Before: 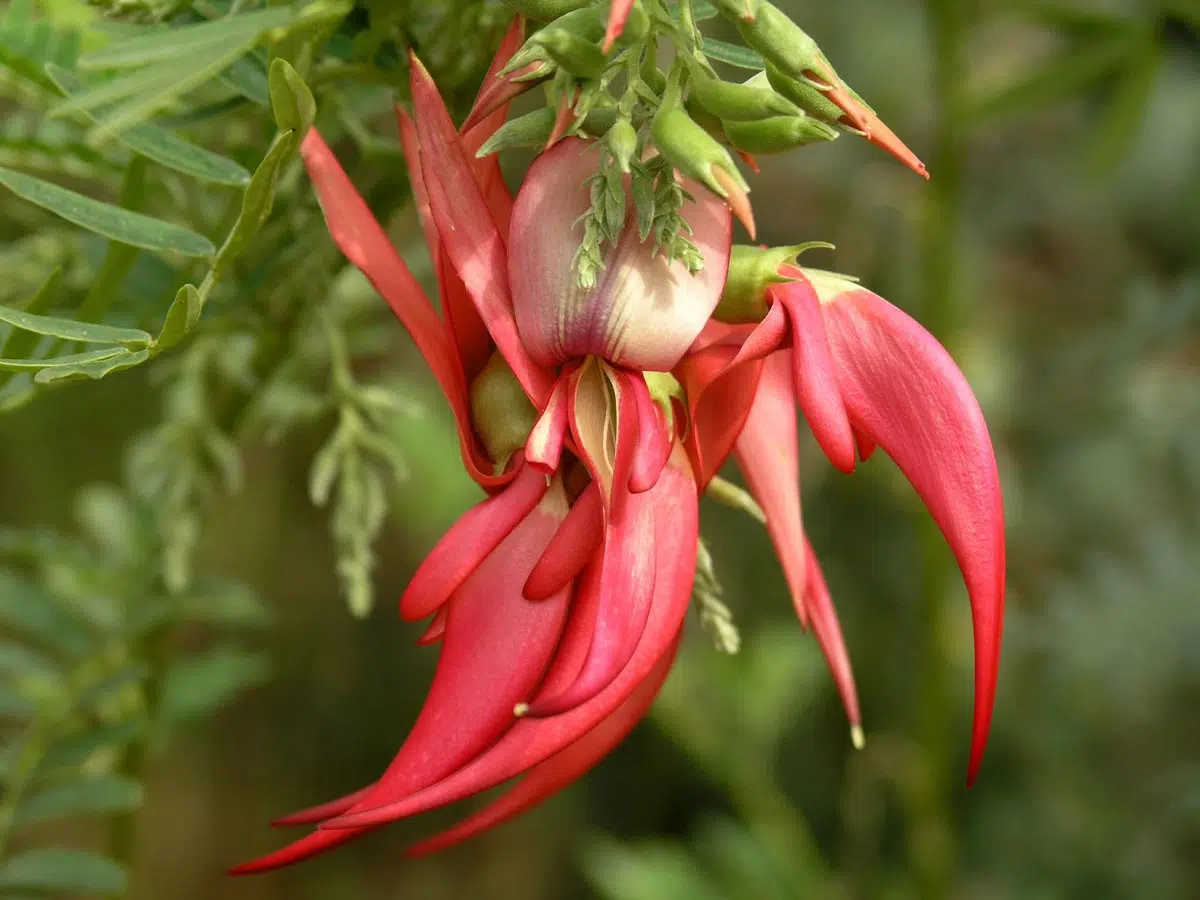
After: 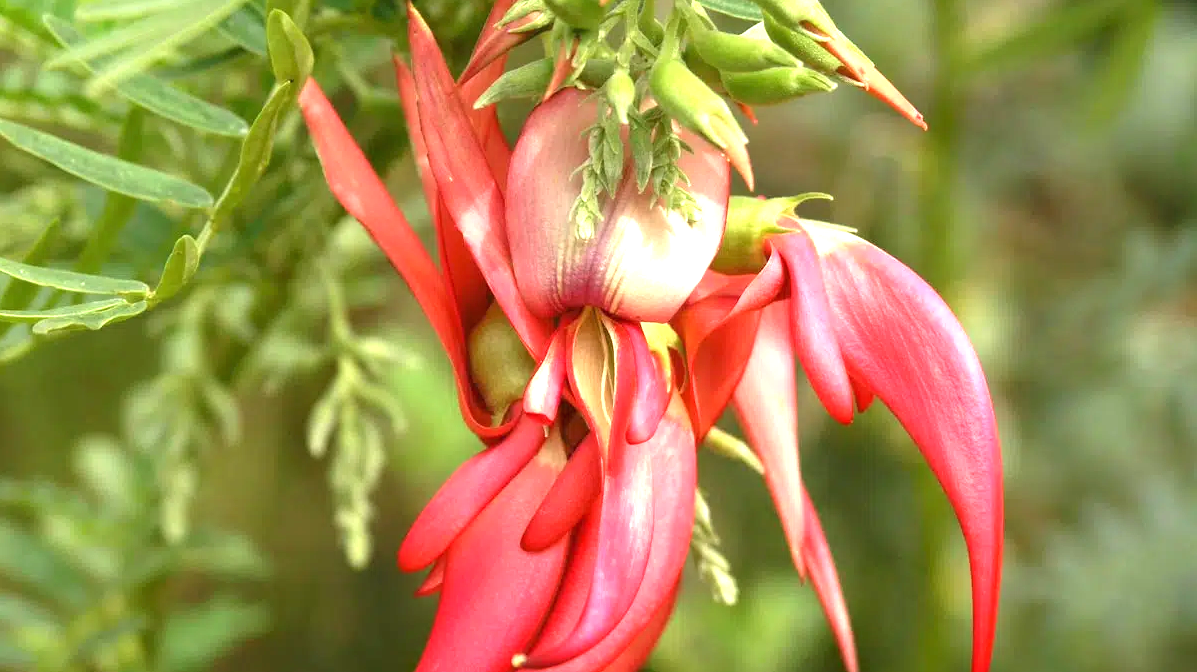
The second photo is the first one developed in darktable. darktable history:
crop: left 0.237%, top 5.517%, bottom 19.77%
exposure: black level correction 0, exposure 1.099 EV, compensate exposure bias true, compensate highlight preservation false
